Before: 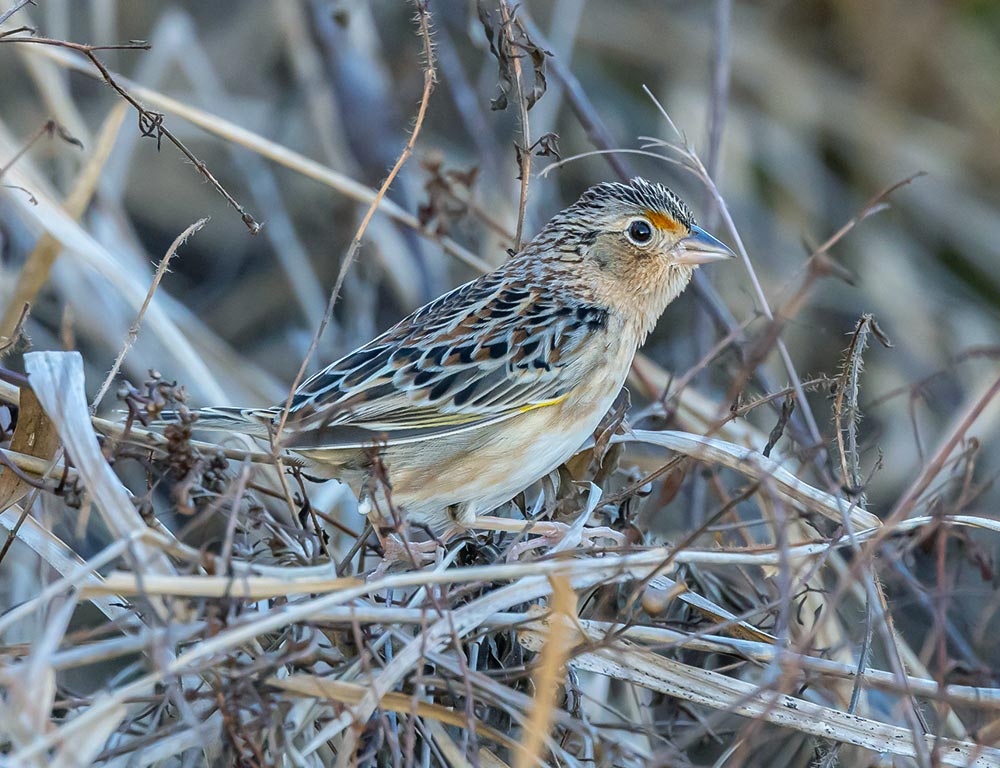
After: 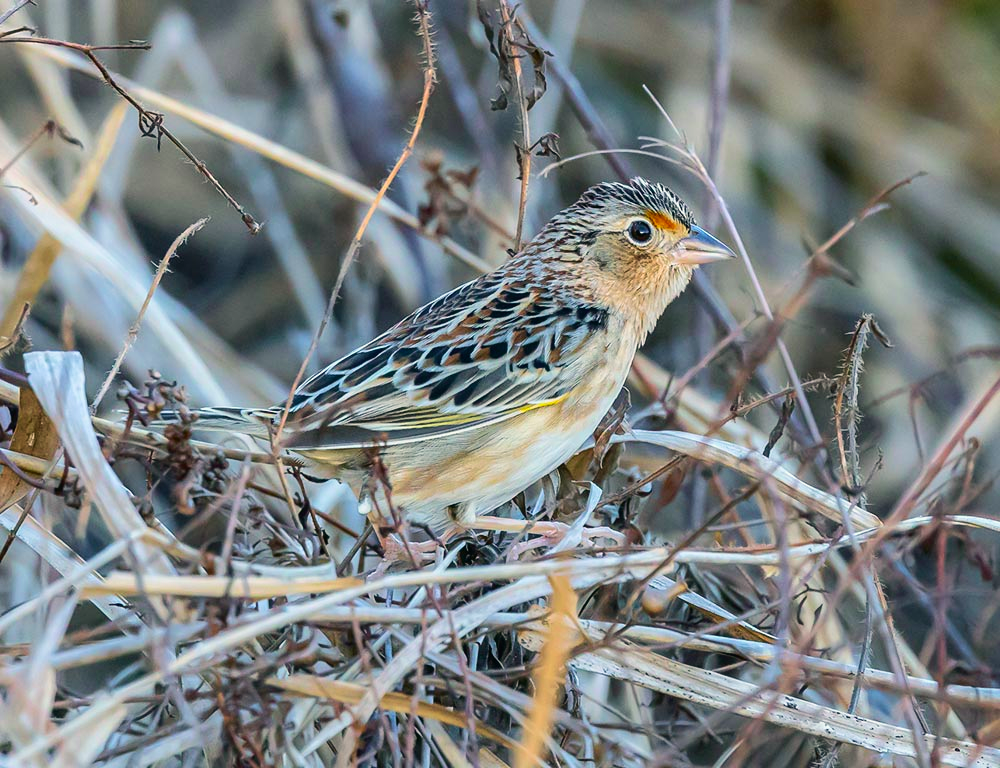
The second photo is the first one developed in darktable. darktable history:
tone curve: curves: ch0 [(0, 0.01) (0.037, 0.032) (0.131, 0.108) (0.275, 0.258) (0.483, 0.512) (0.61, 0.661) (0.696, 0.742) (0.792, 0.834) (0.911, 0.936) (0.997, 0.995)]; ch1 [(0, 0) (0.308, 0.29) (0.425, 0.411) (0.503, 0.502) (0.551, 0.563) (0.683, 0.706) (0.746, 0.77) (1, 1)]; ch2 [(0, 0) (0.246, 0.233) (0.36, 0.352) (0.415, 0.415) (0.485, 0.487) (0.502, 0.502) (0.525, 0.523) (0.545, 0.552) (0.587, 0.6) (0.636, 0.652) (0.711, 0.729) (0.845, 0.855) (0.998, 0.977)], color space Lab, independent channels, preserve colors none
velvia: on, module defaults
color correction: highlights a* 3.84, highlights b* 5.07
color zones: curves: ch1 [(0, 0.525) (0.143, 0.556) (0.286, 0.52) (0.429, 0.5) (0.571, 0.5) (0.714, 0.5) (0.857, 0.503) (1, 0.525)]
